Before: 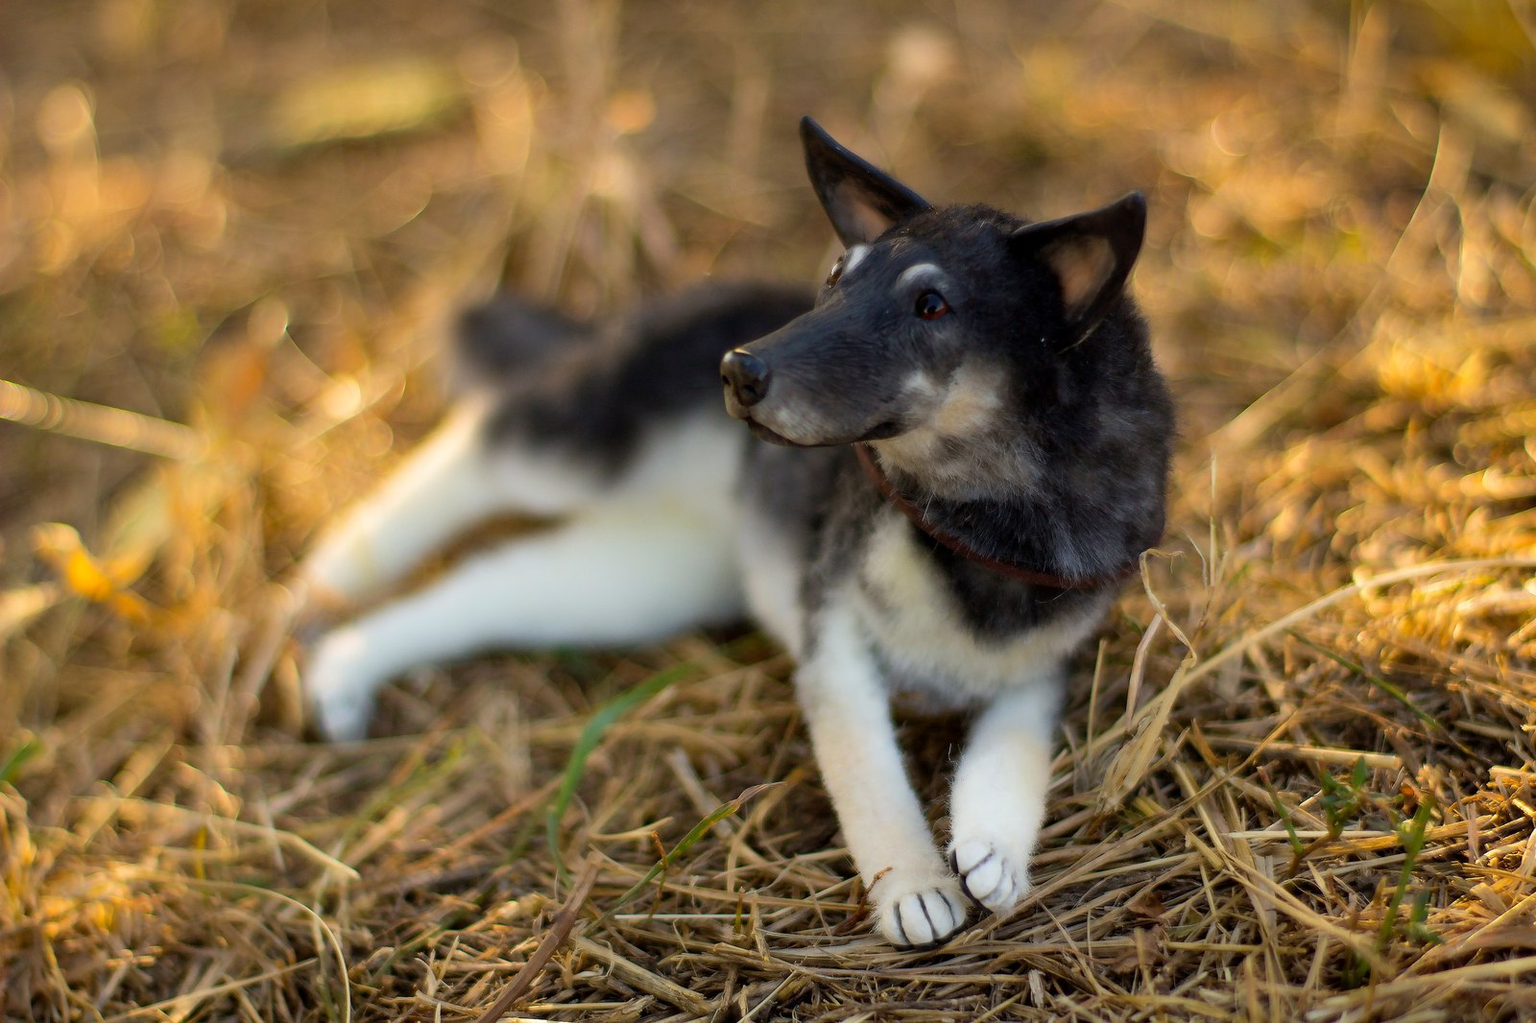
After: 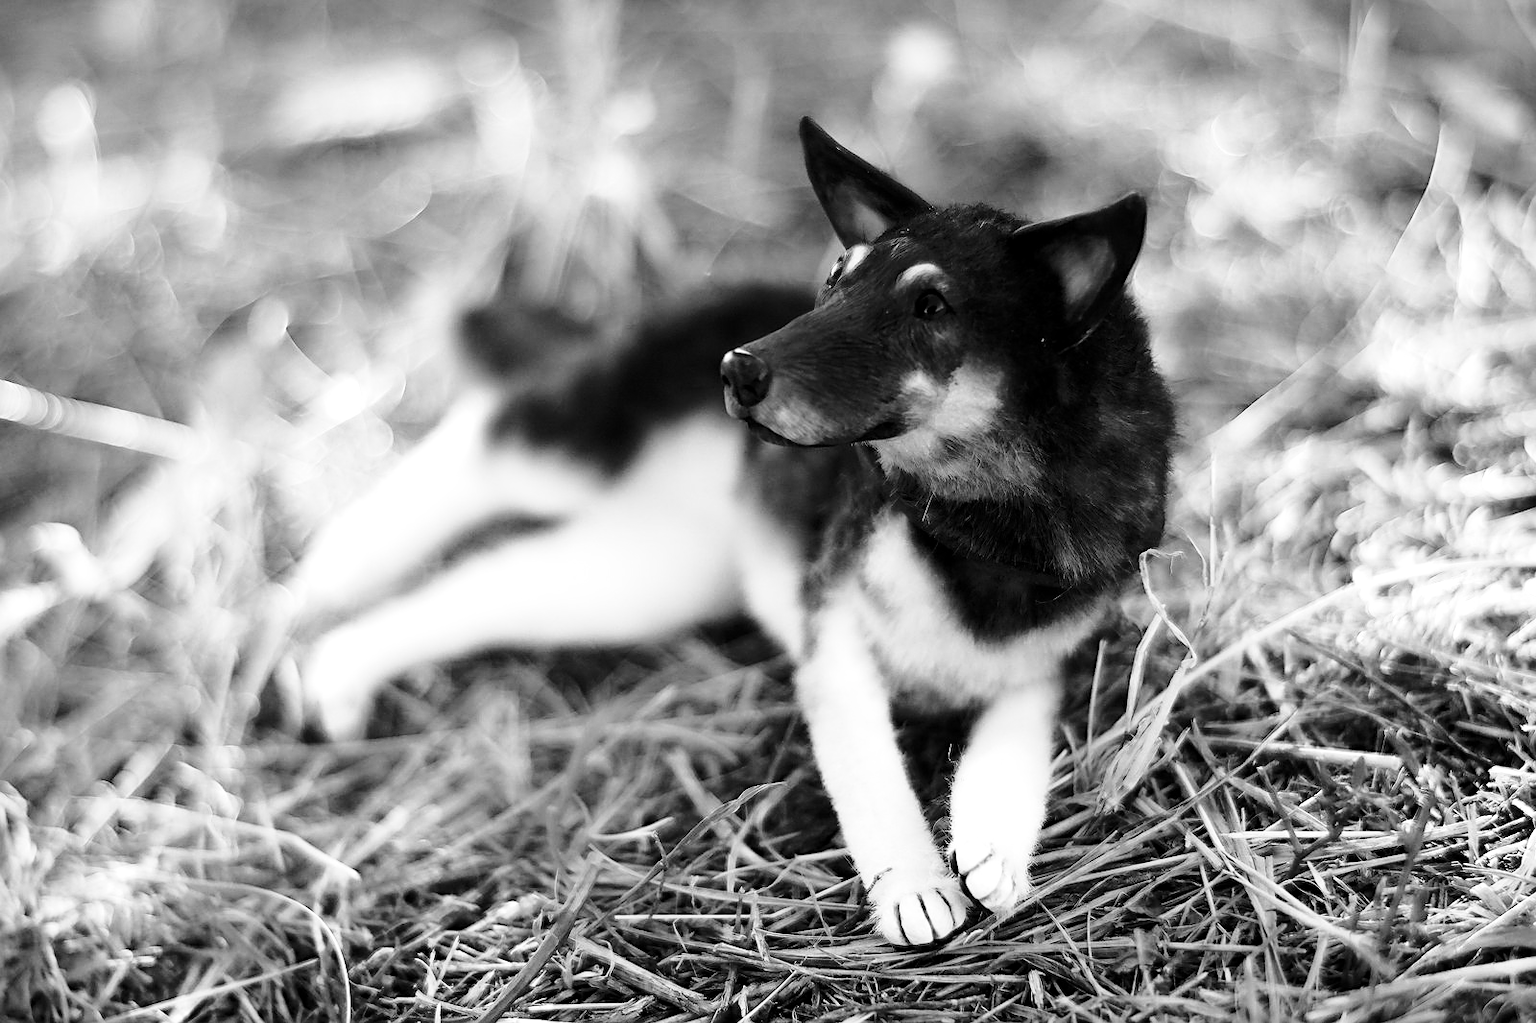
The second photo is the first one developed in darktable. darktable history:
color zones: curves: ch0 [(0.099, 0.624) (0.257, 0.596) (0.384, 0.376) (0.529, 0.492) (0.697, 0.564) (0.768, 0.532) (0.908, 0.644)]; ch1 [(0.112, 0.564) (0.254, 0.612) (0.432, 0.676) (0.592, 0.456) (0.743, 0.684) (0.888, 0.536)]; ch2 [(0.25, 0.5) (0.469, 0.36) (0.75, 0.5)]
local contrast: mode bilateral grid, contrast 10, coarseness 26, detail 112%, midtone range 0.2
base curve: curves: ch0 [(0, 0) (0.028, 0.03) (0.121, 0.232) (0.46, 0.748) (0.859, 0.968) (1, 1)], preserve colors none
sharpen: amount 0.493
color calibration: output gray [0.714, 0.278, 0, 0], gray › normalize channels true, x 0.37, y 0.382, temperature 4318.5 K, gamut compression 0.029
tone equalizer: -8 EV -0.76 EV, -7 EV -0.695 EV, -6 EV -0.609 EV, -5 EV -0.393 EV, -3 EV 0.382 EV, -2 EV 0.6 EV, -1 EV 0.691 EV, +0 EV 0.745 EV, smoothing diameter 2.18%, edges refinement/feathering 20.29, mask exposure compensation -1.57 EV, filter diffusion 5
